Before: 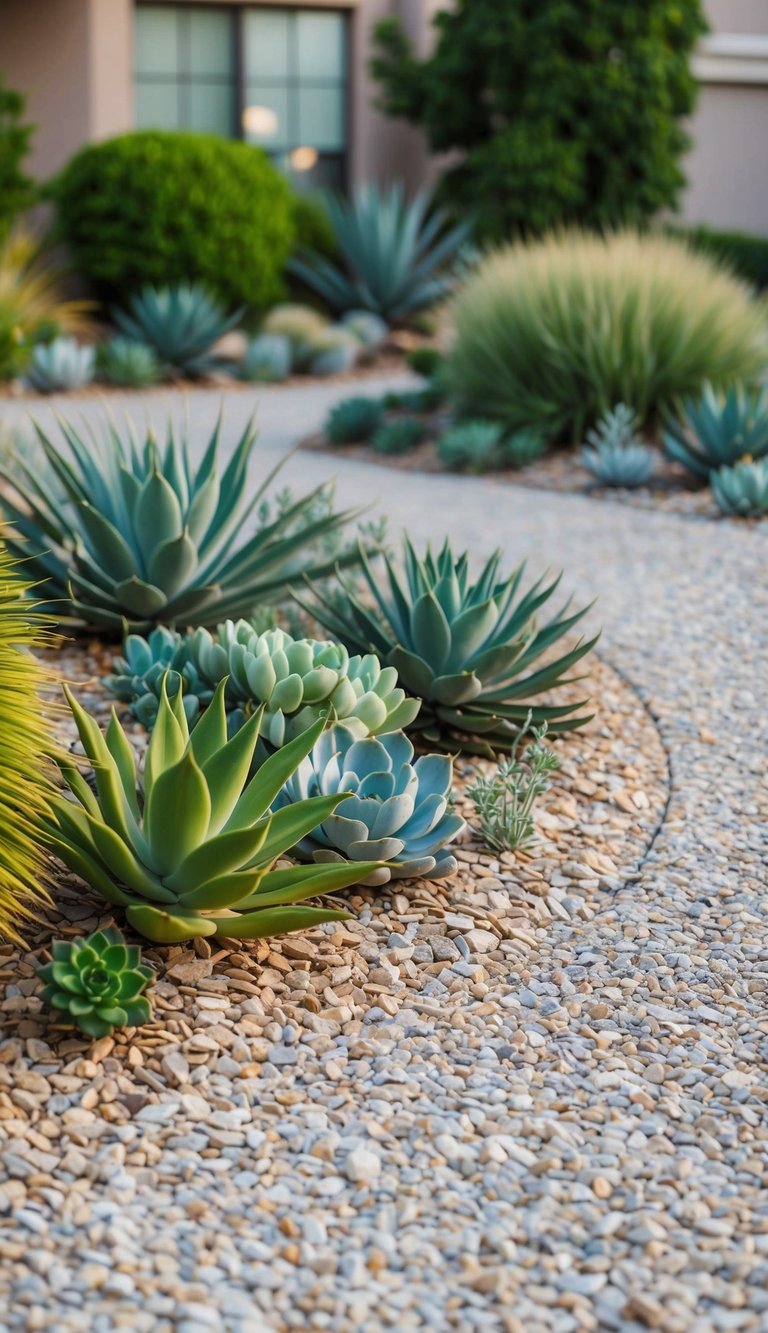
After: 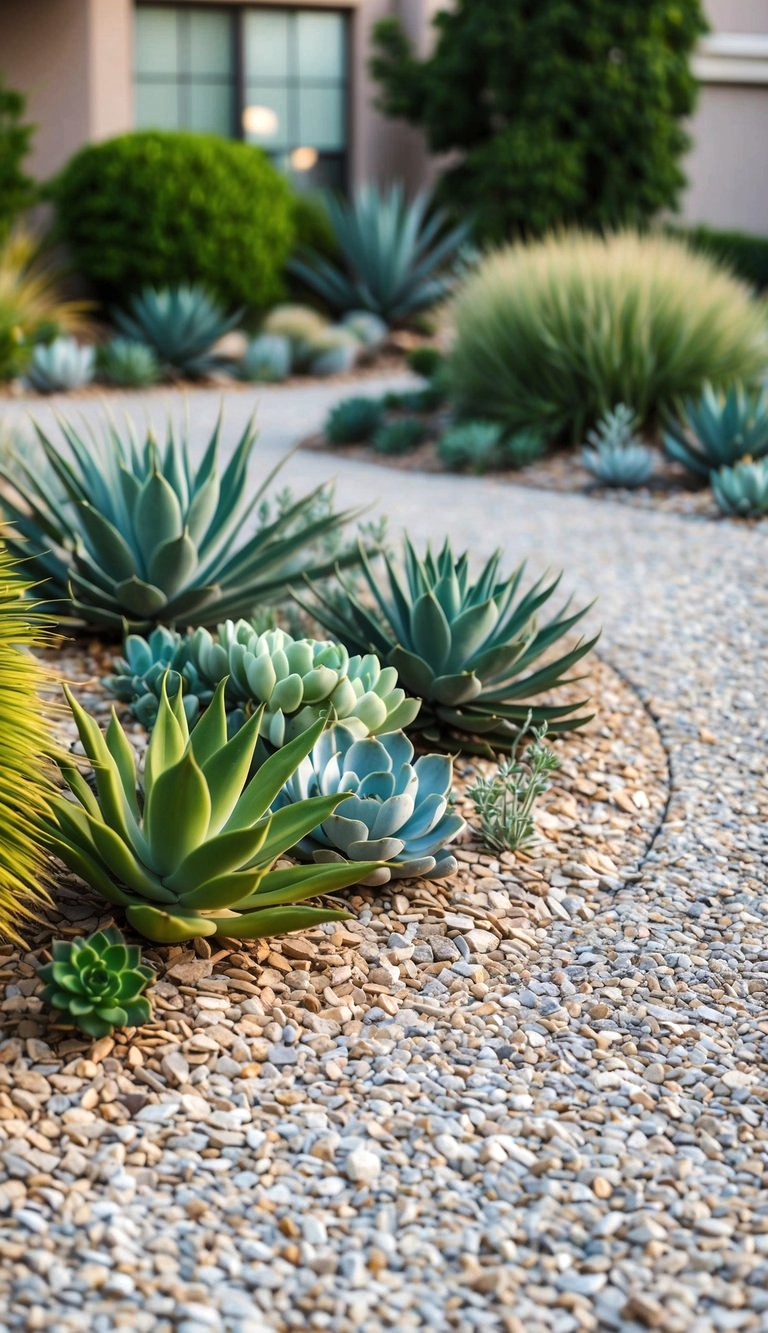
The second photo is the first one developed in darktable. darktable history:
shadows and highlights: shadows 25.92, highlights -47.98, soften with gaussian
tone equalizer: -8 EV -0.422 EV, -7 EV -0.426 EV, -6 EV -0.367 EV, -5 EV -0.261 EV, -3 EV 0.195 EV, -2 EV 0.33 EV, -1 EV 0.405 EV, +0 EV 0.434 EV, edges refinement/feathering 500, mask exposure compensation -1.57 EV, preserve details no
